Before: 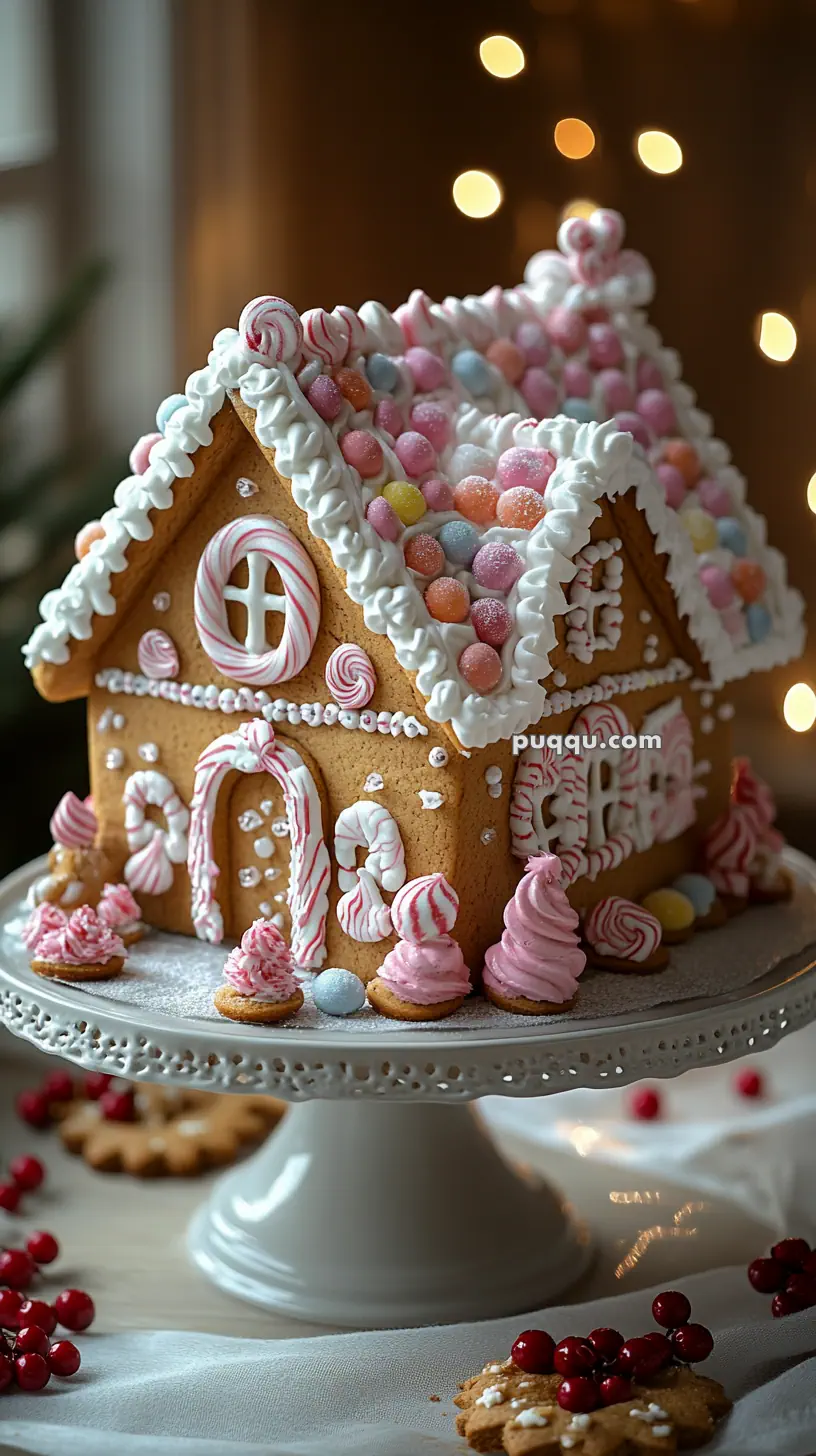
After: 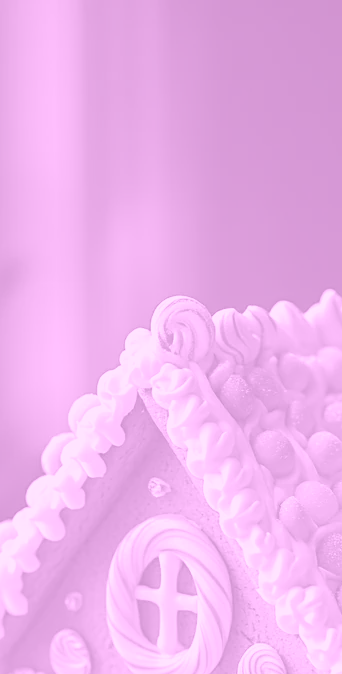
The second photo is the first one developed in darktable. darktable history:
colorize: hue 331.2°, saturation 69%, source mix 30.28%, lightness 69.02%, version 1
crop and rotate: left 10.817%, top 0.062%, right 47.194%, bottom 53.626%
